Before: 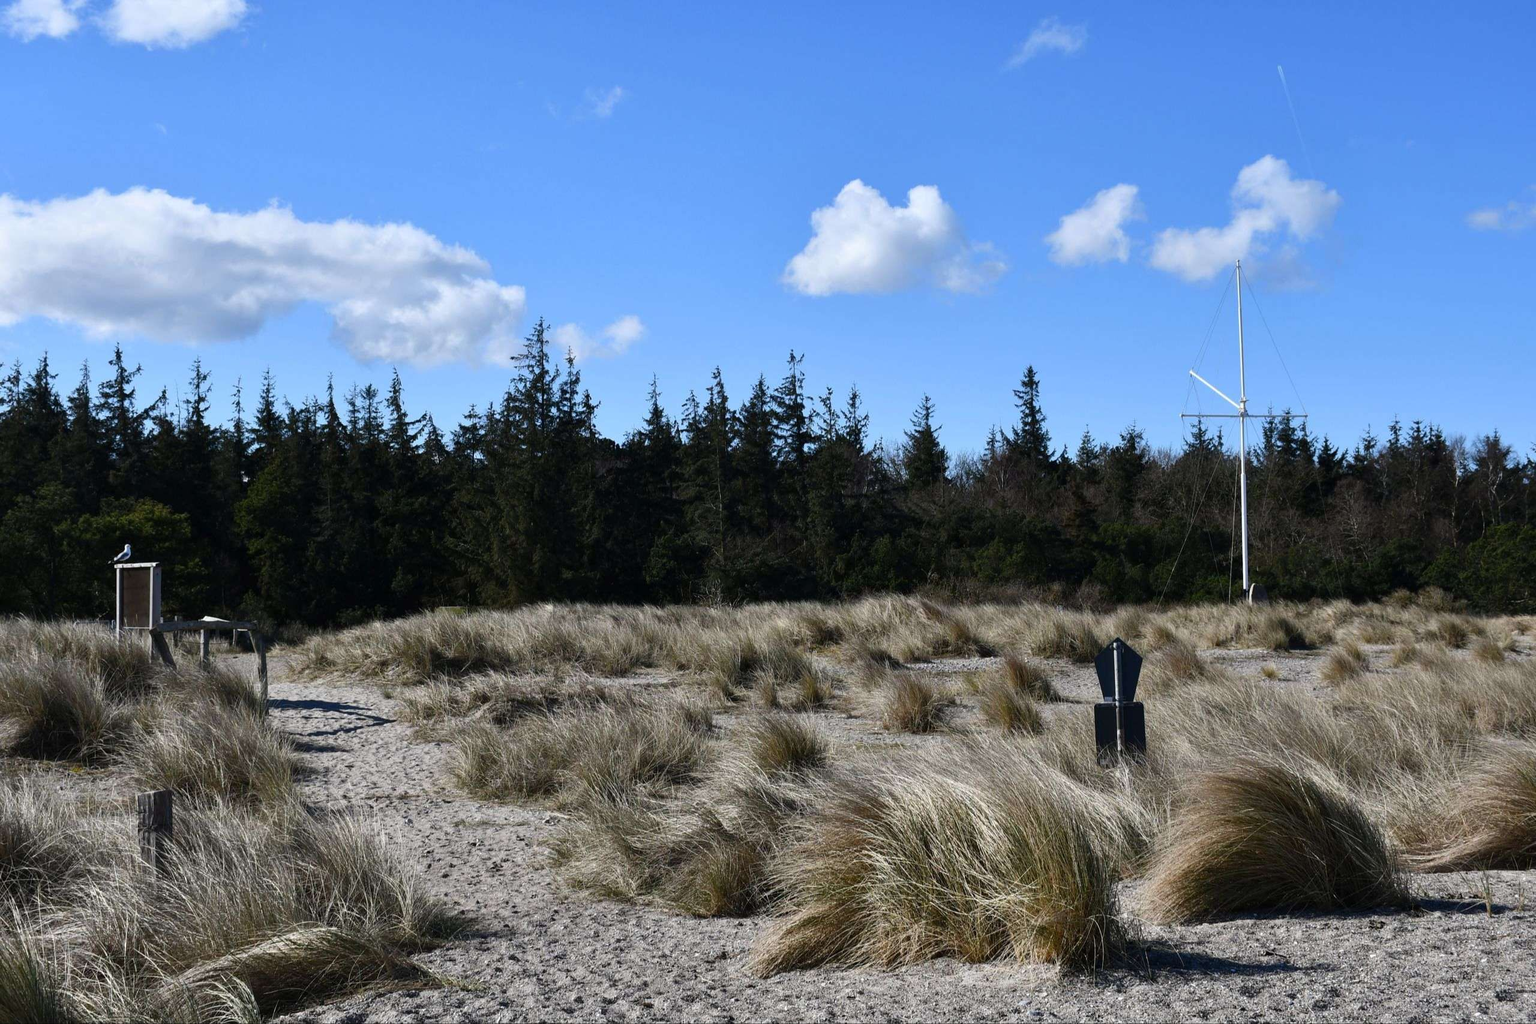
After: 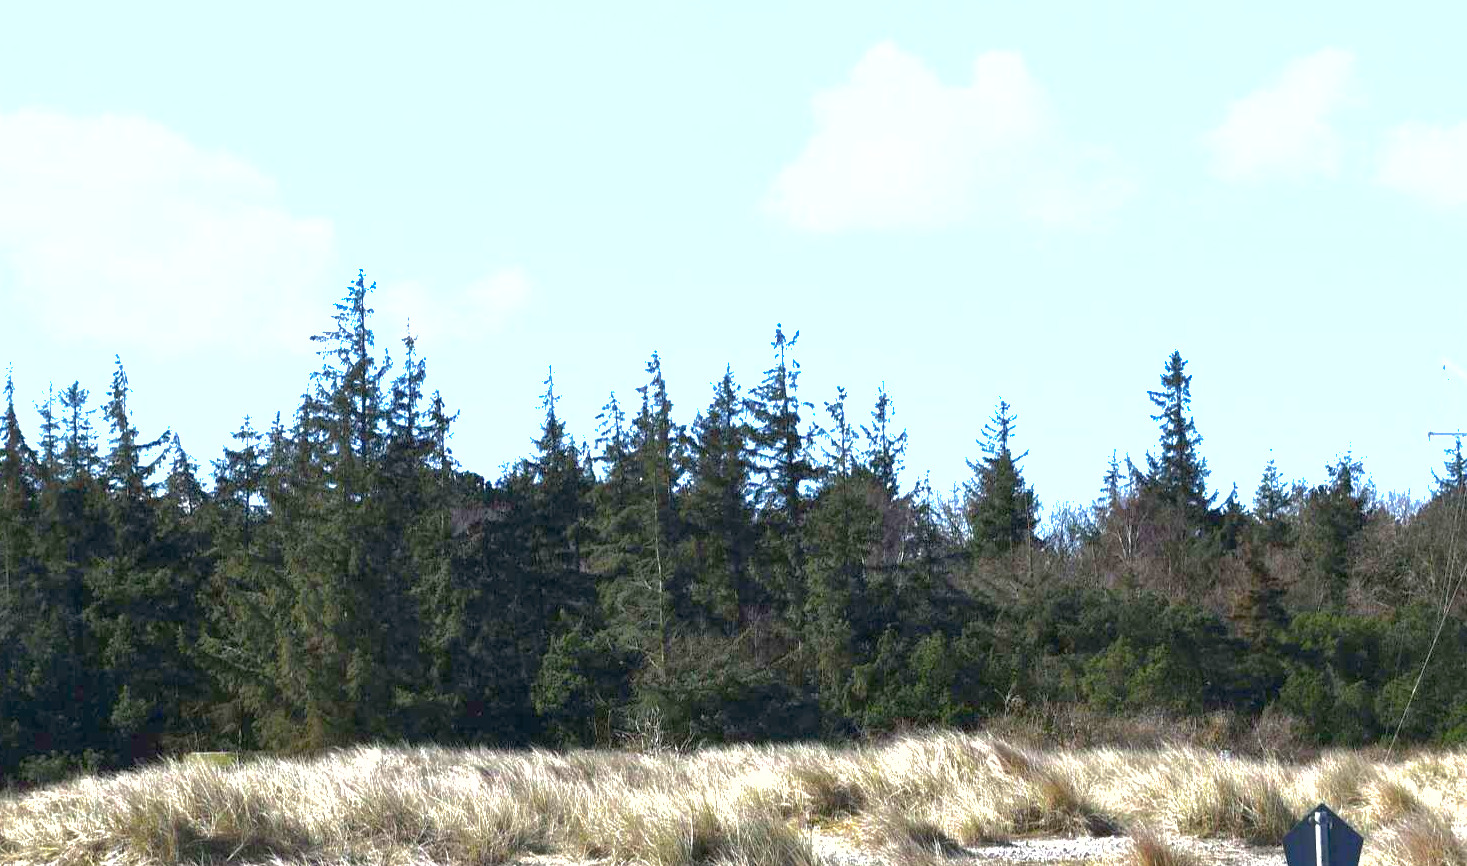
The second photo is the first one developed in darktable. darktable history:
crop: left 21.169%, top 15.216%, right 21.499%, bottom 33.998%
exposure: black level correction 0, exposure 1.942 EV, compensate exposure bias true, compensate highlight preservation false
shadows and highlights: on, module defaults
